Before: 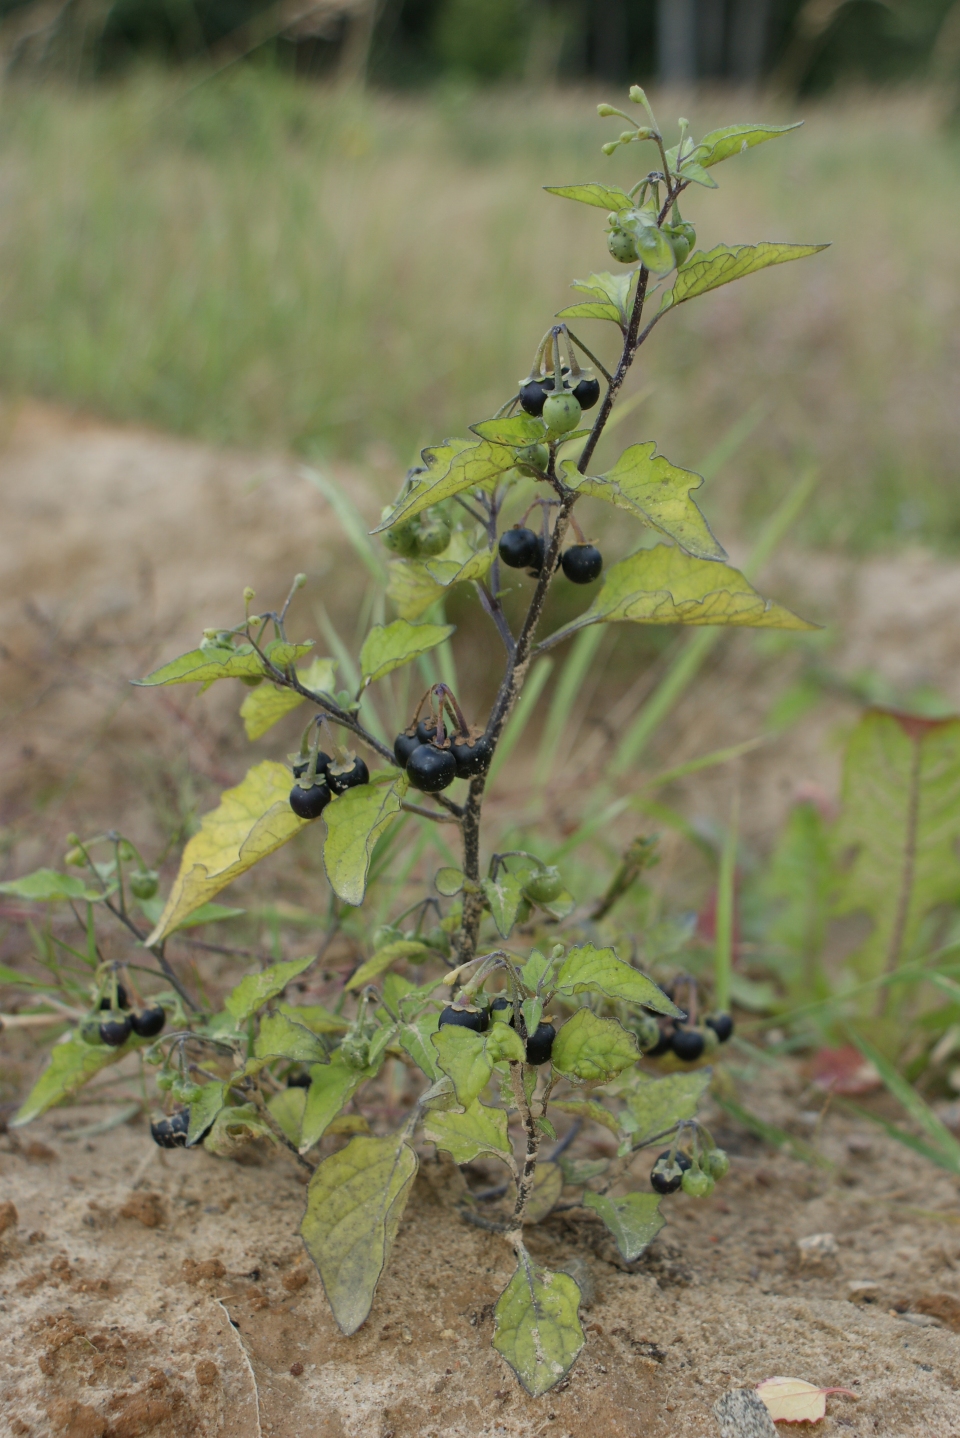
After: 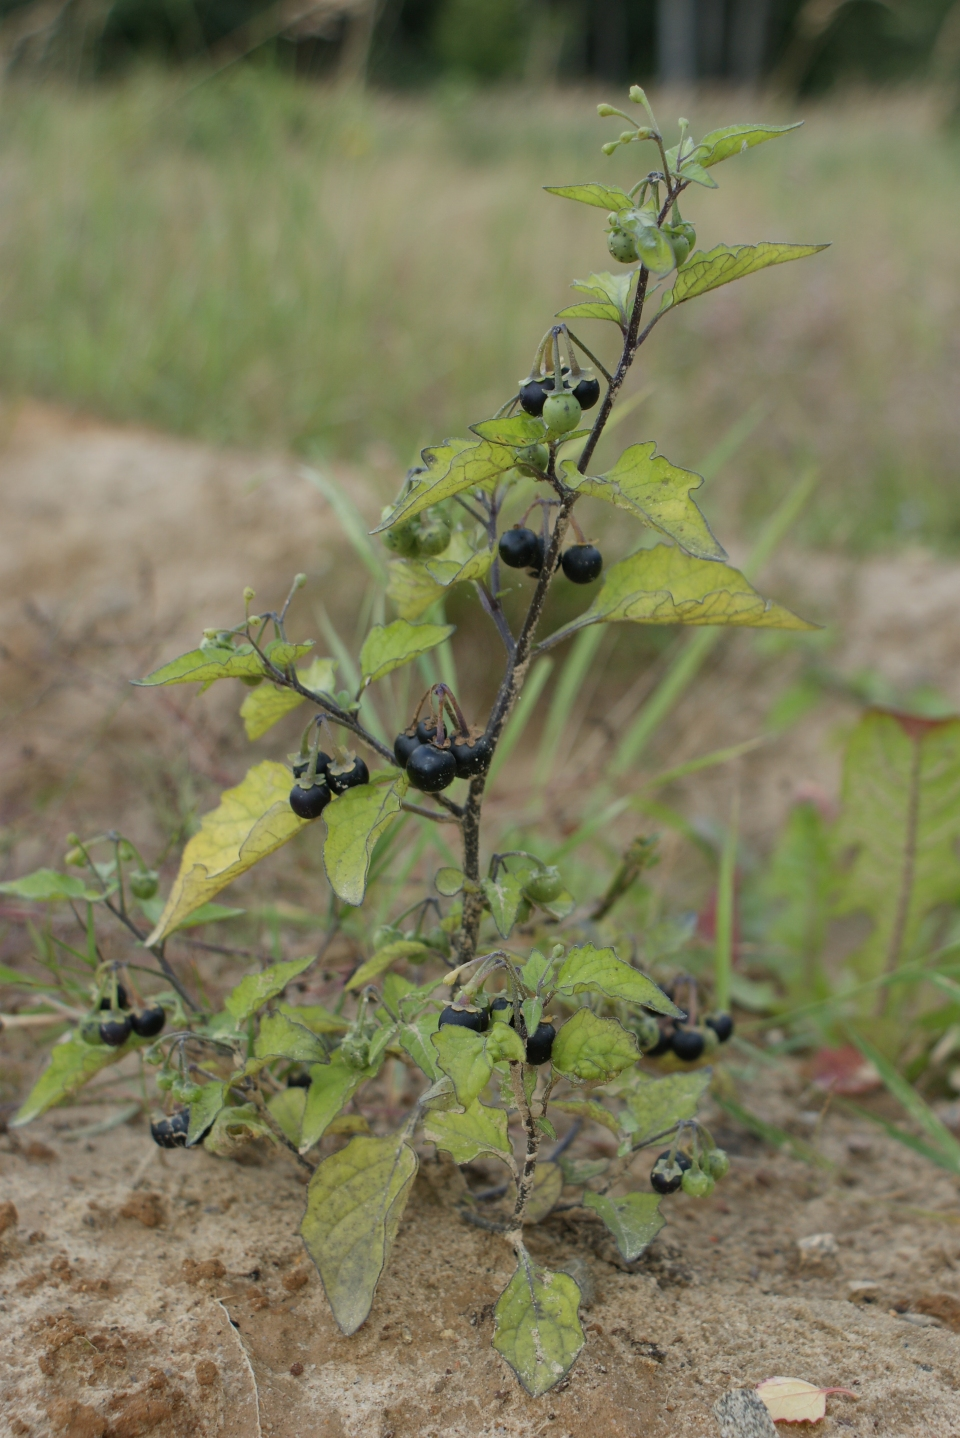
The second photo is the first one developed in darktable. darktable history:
exposure: exposure -0.064 EV, compensate highlight preservation false
rgb levels: preserve colors max RGB
